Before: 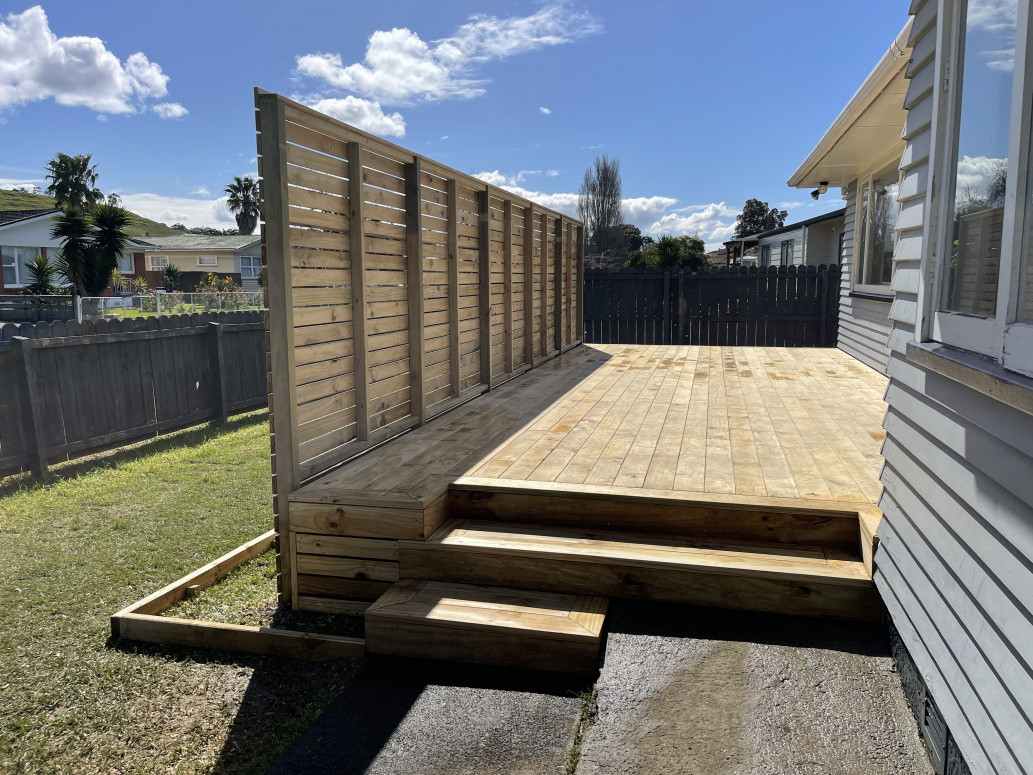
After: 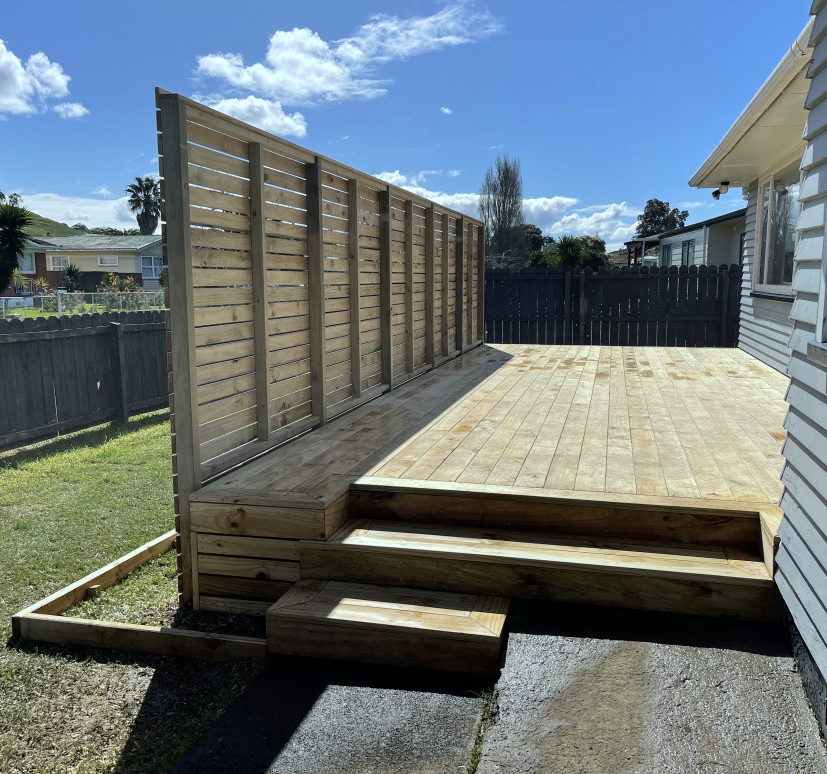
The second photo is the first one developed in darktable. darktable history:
crop and rotate: left 9.6%, right 10.271%
color calibration: illuminant Planckian (black body), adaptation linear Bradford (ICC v4), x 0.364, y 0.367, temperature 4421.04 K, saturation algorithm version 1 (2020)
